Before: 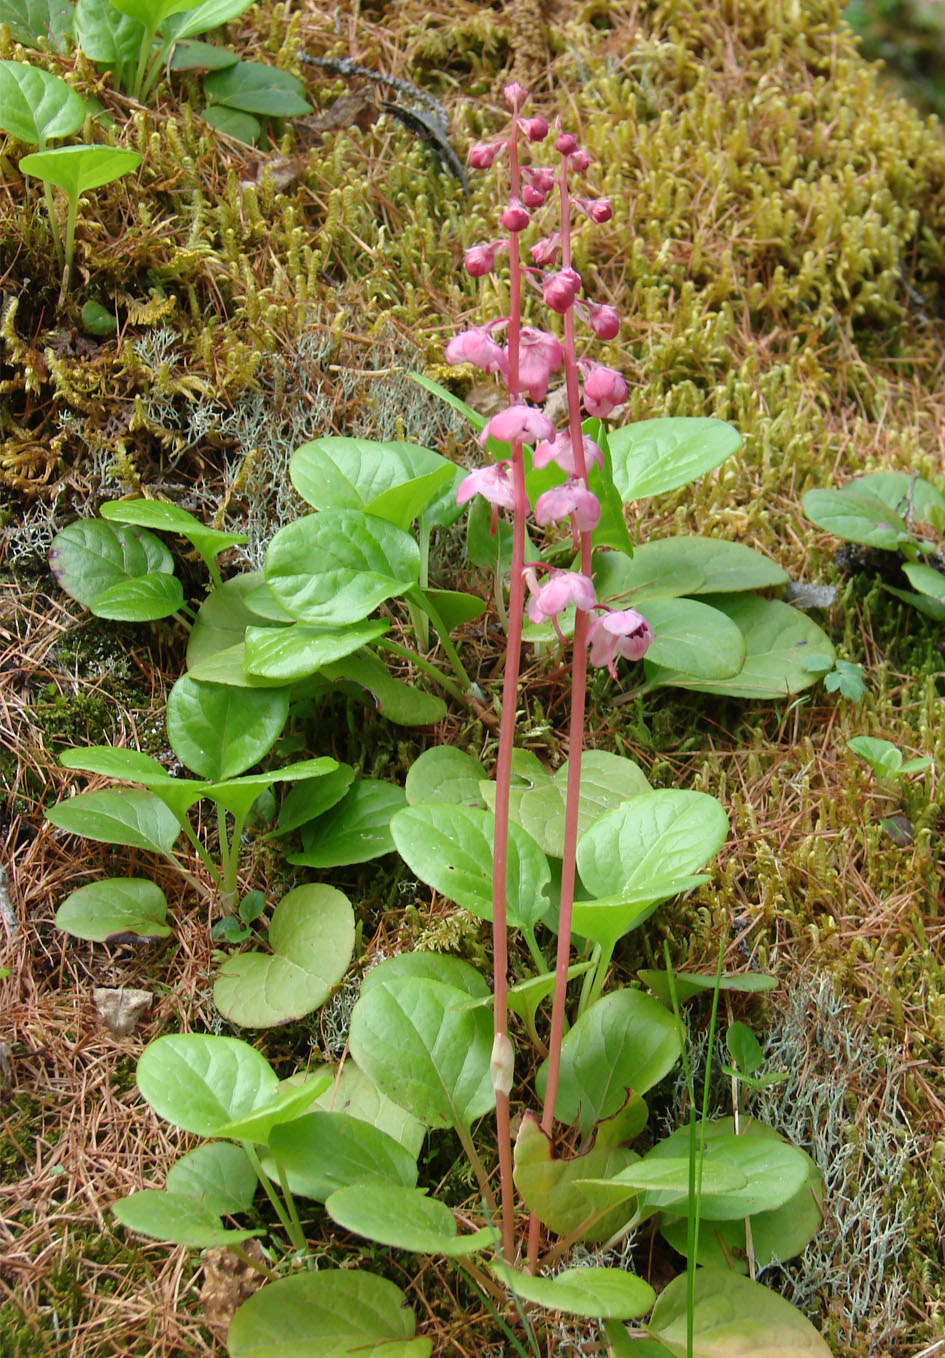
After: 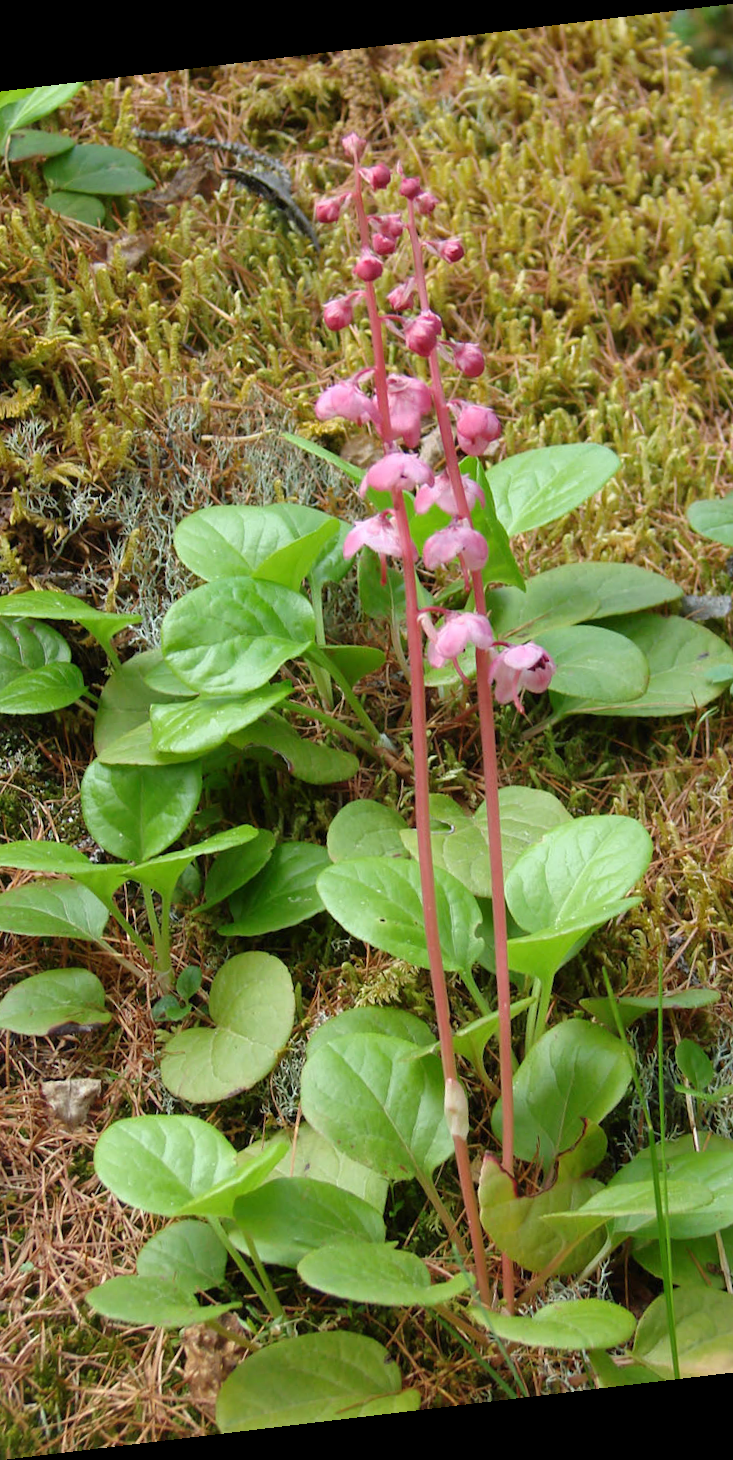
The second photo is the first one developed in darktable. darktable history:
crop and rotate: left 15.446%, right 17.836%
rotate and perspective: rotation -6.83°, automatic cropping off
